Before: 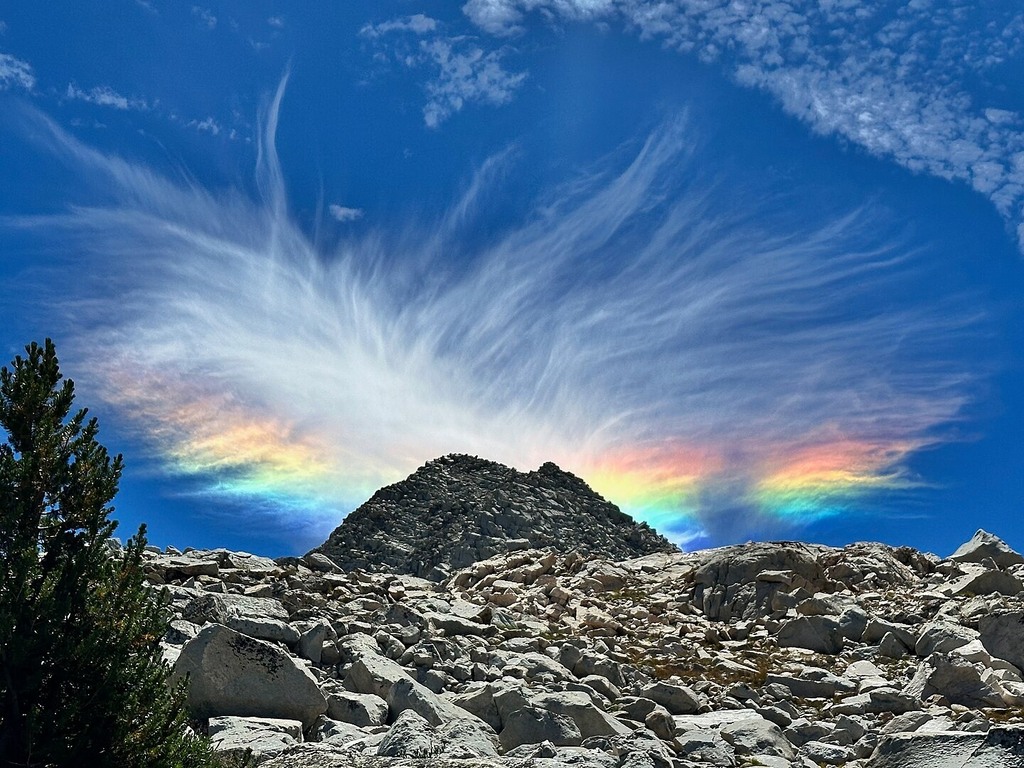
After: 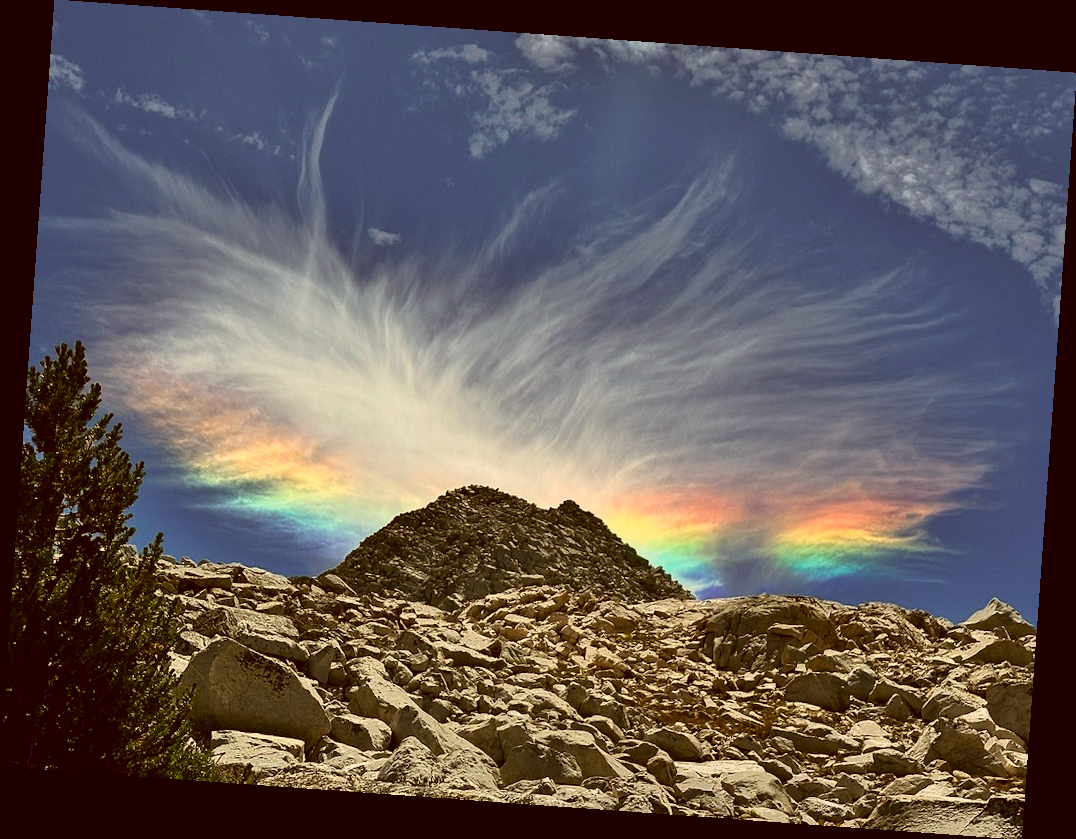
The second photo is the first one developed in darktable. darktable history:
rotate and perspective: rotation 4.1°, automatic cropping off
exposure: exposure -0.153 EV, compensate highlight preservation false
color correction: highlights a* -5.3, highlights b* 9.8, shadows a* 9.8, shadows b* 24.26
white balance: red 1.127, blue 0.943
